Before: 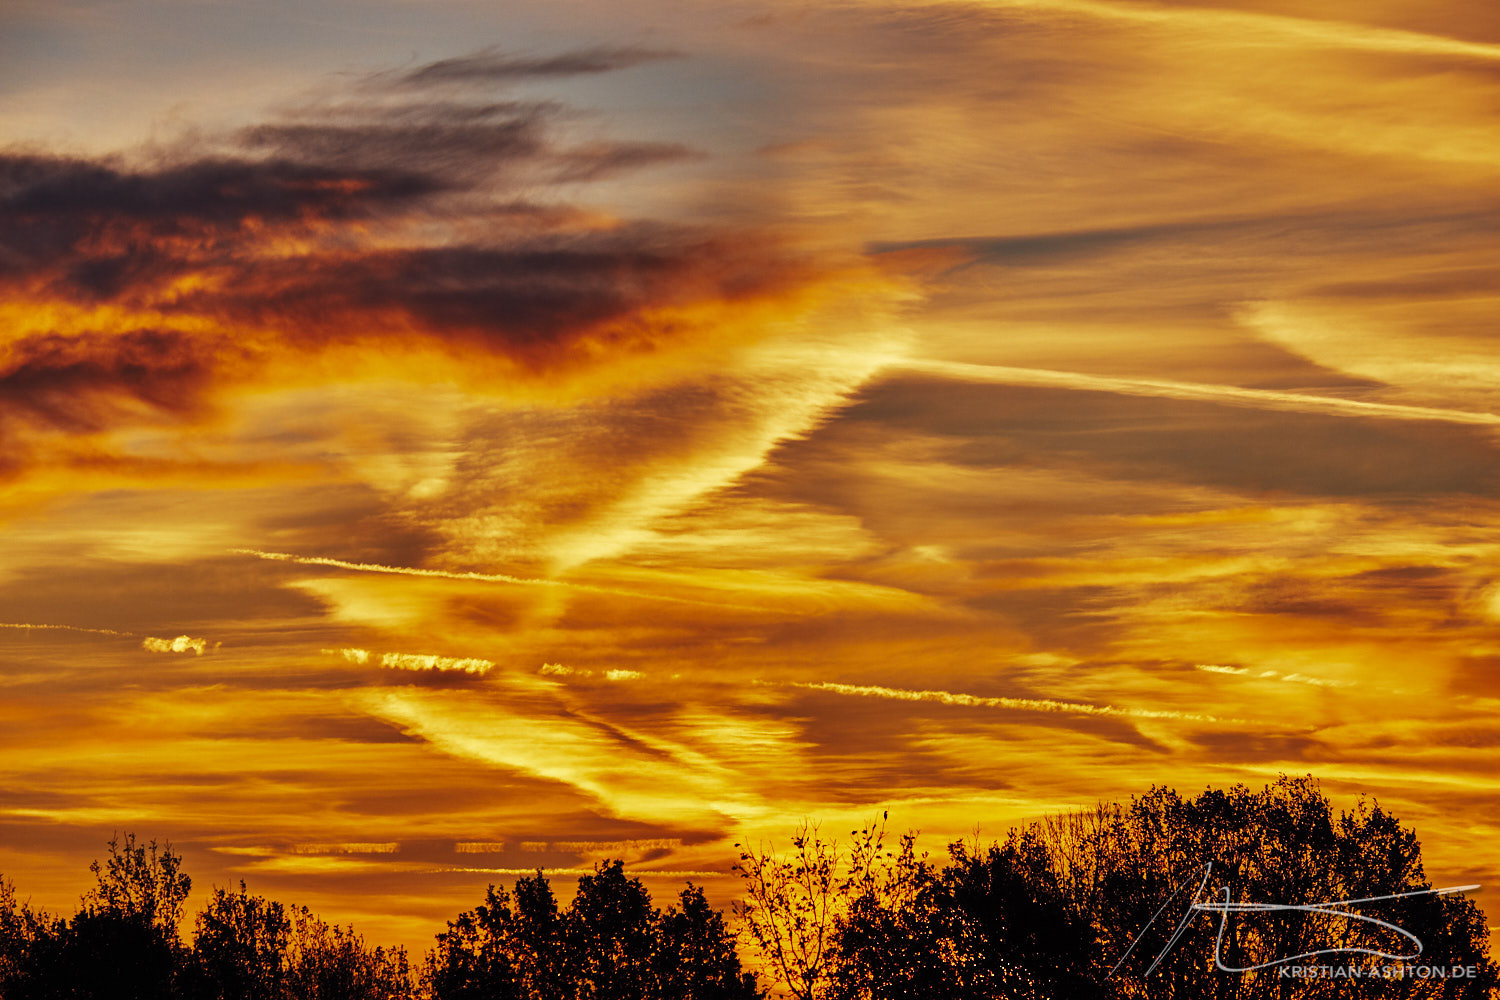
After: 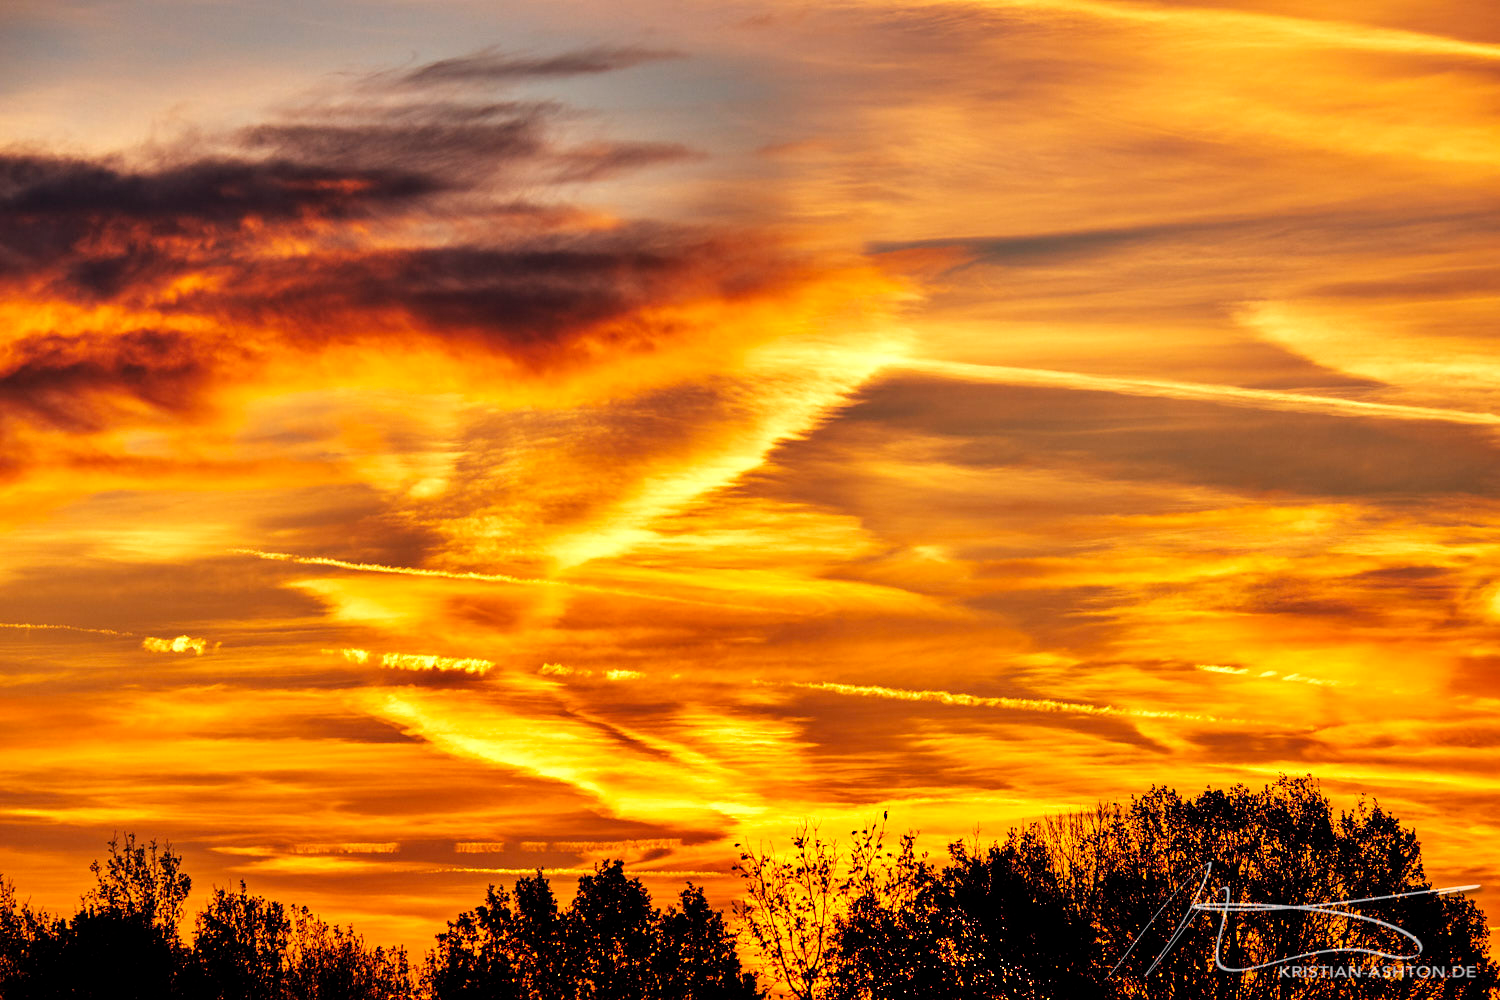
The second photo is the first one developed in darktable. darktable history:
tone equalizer: -8 EV -0.382 EV, -7 EV -0.389 EV, -6 EV -0.367 EV, -5 EV -0.24 EV, -3 EV 0.196 EV, -2 EV 0.351 EV, -1 EV 0.401 EV, +0 EV 0.419 EV
